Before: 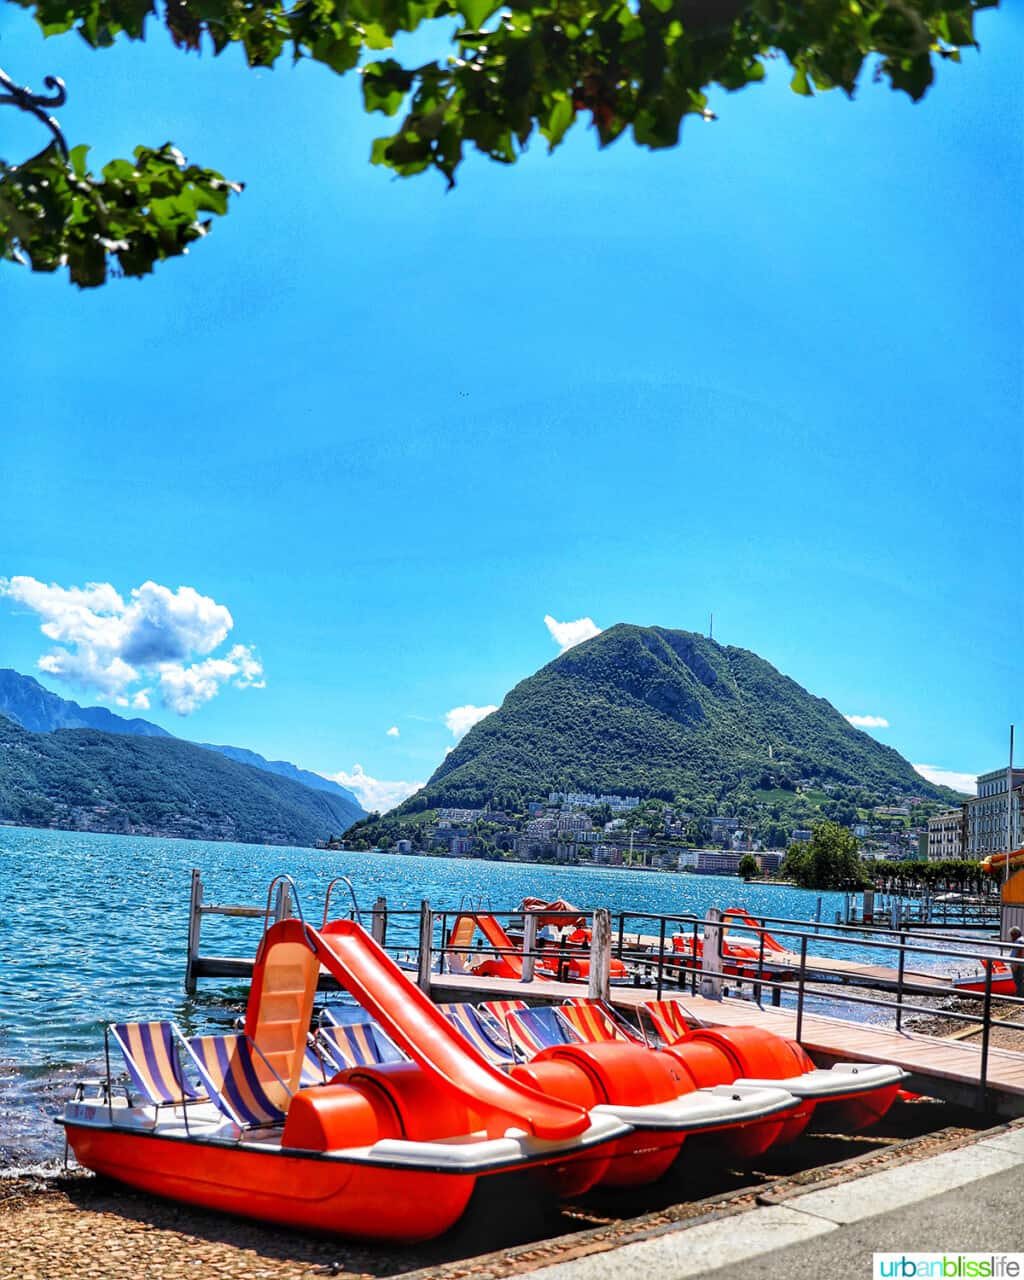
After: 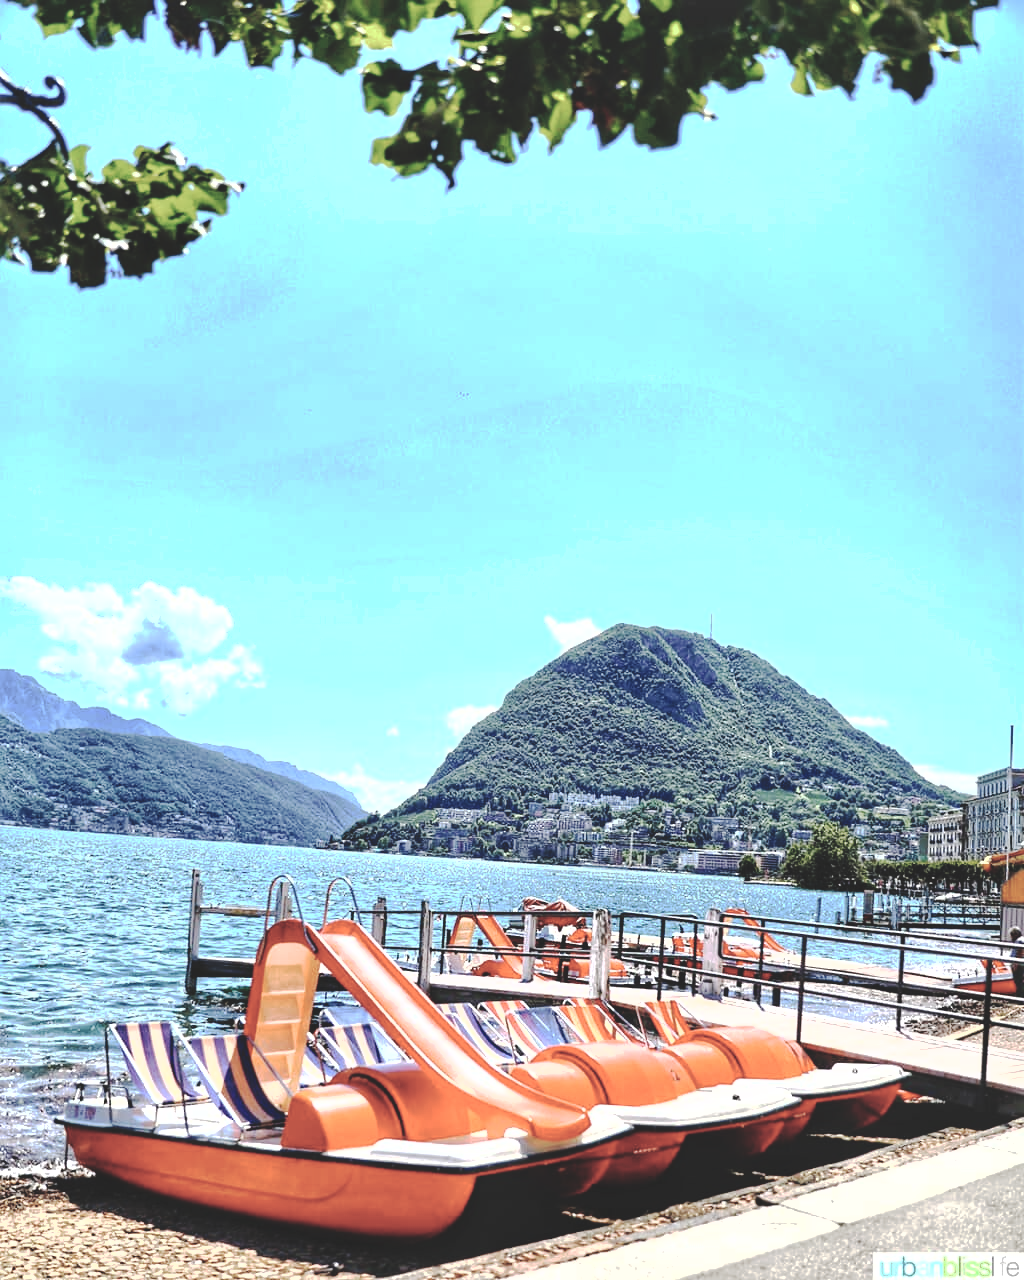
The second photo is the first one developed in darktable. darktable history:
exposure: black level correction 0, exposure 1 EV, compensate exposure bias true, compensate highlight preservation false
color correction: saturation 0.57
tone curve: curves: ch0 [(0, 0) (0.003, 0.132) (0.011, 0.136) (0.025, 0.14) (0.044, 0.147) (0.069, 0.149) (0.1, 0.156) (0.136, 0.163) (0.177, 0.177) (0.224, 0.2) (0.277, 0.251) (0.335, 0.311) (0.399, 0.387) (0.468, 0.487) (0.543, 0.585) (0.623, 0.675) (0.709, 0.742) (0.801, 0.81) (0.898, 0.867) (1, 1)], preserve colors none
shadows and highlights: radius 125.46, shadows 21.19, highlights -21.19, low approximation 0.01
color zones: curves: ch1 [(0, 0.469) (0.01, 0.469) (0.12, 0.446) (0.248, 0.469) (0.5, 0.5) (0.748, 0.5) (0.99, 0.469) (1, 0.469)]
